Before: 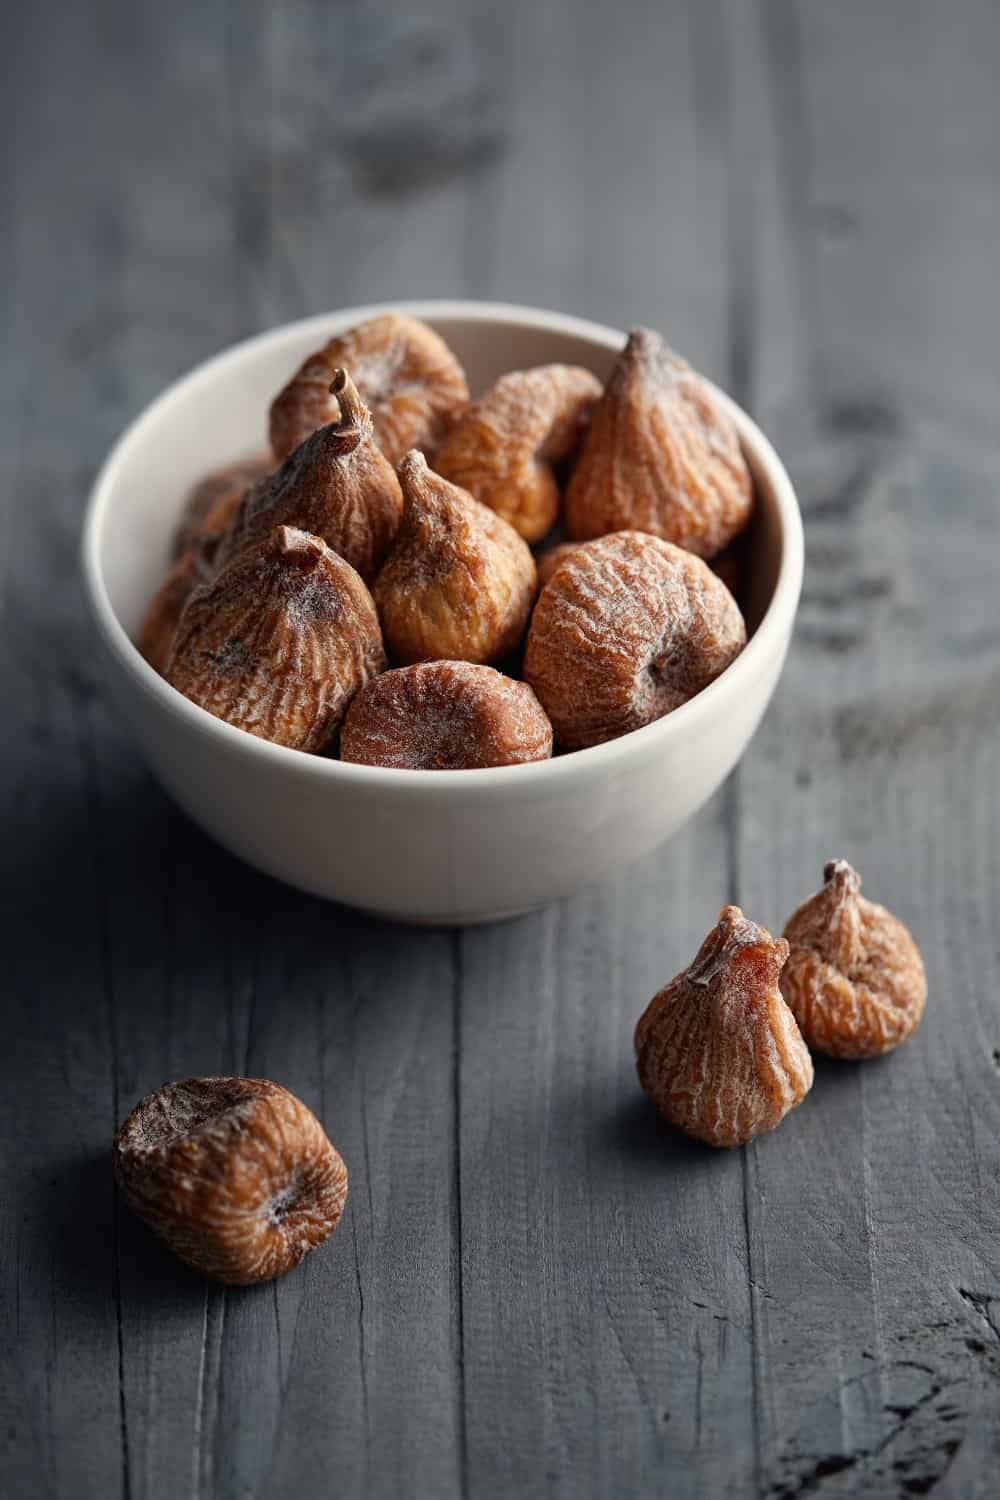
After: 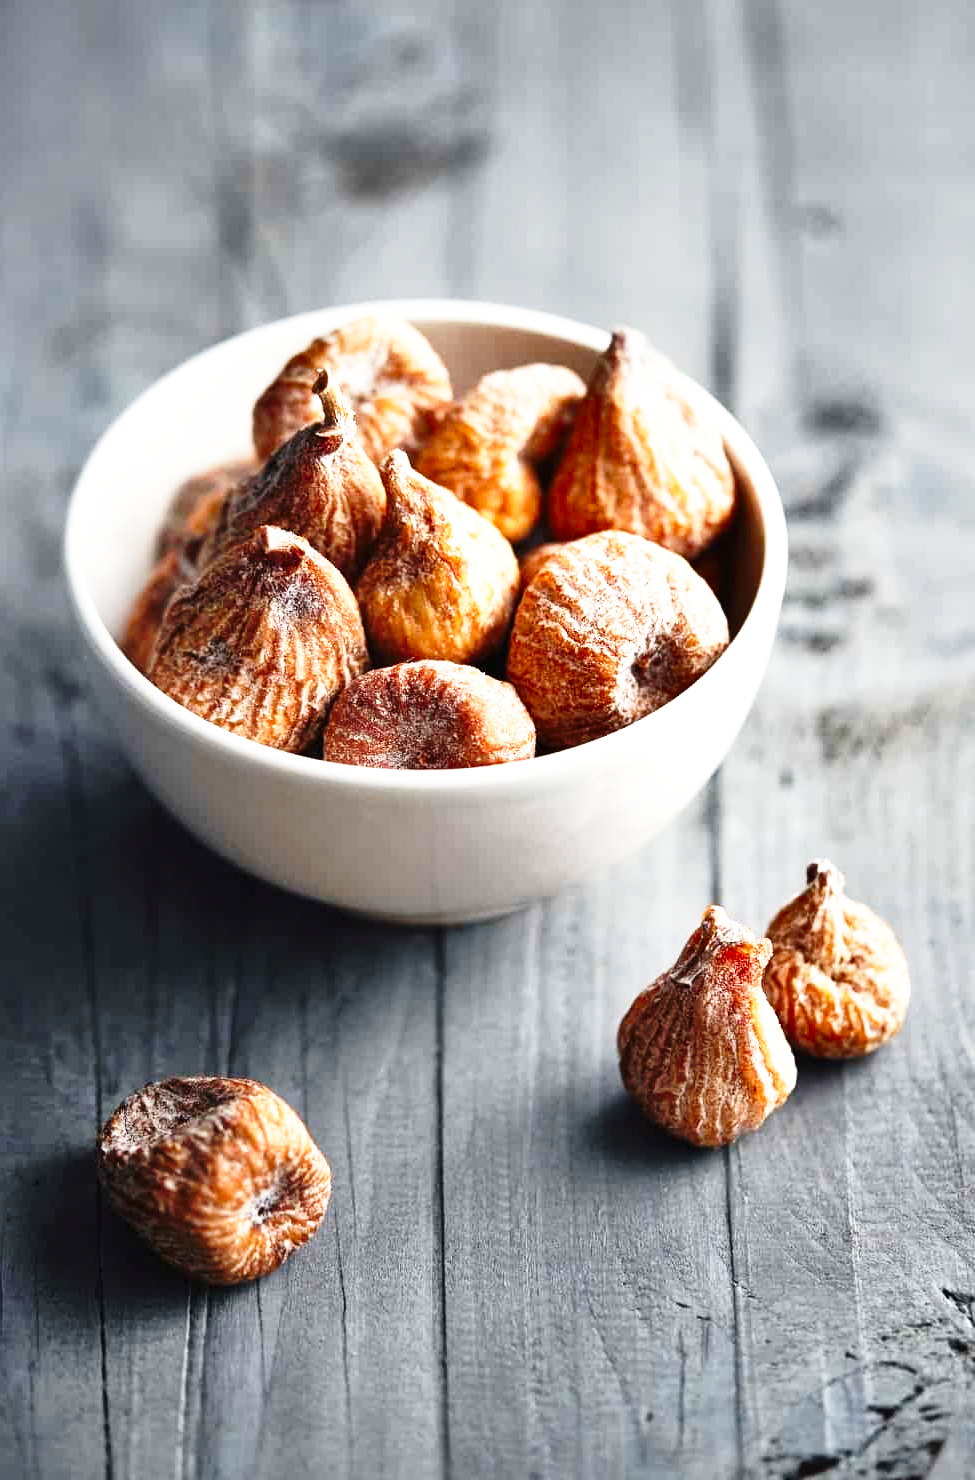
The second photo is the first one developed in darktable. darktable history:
crop and rotate: left 1.774%, right 0.633%, bottom 1.28%
exposure: black level correction 0, exposure 0.7 EV, compensate exposure bias true, compensate highlight preservation false
base curve: curves: ch0 [(0, 0) (0.026, 0.03) (0.109, 0.232) (0.351, 0.748) (0.669, 0.968) (1, 1)], preserve colors none
shadows and highlights: soften with gaussian
